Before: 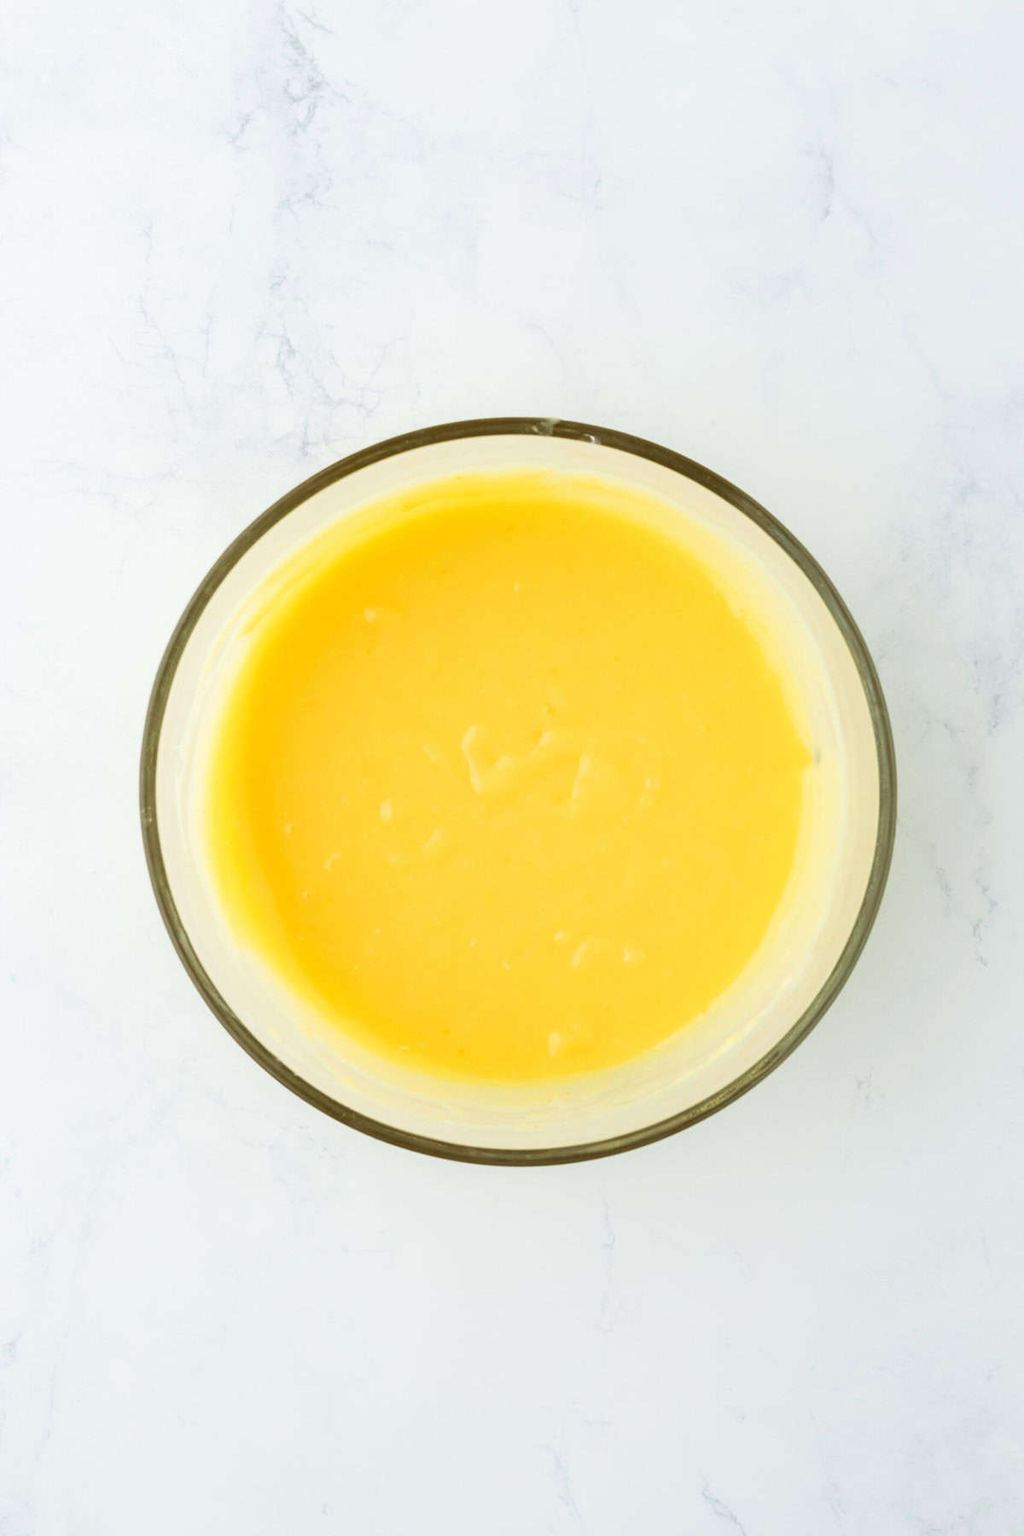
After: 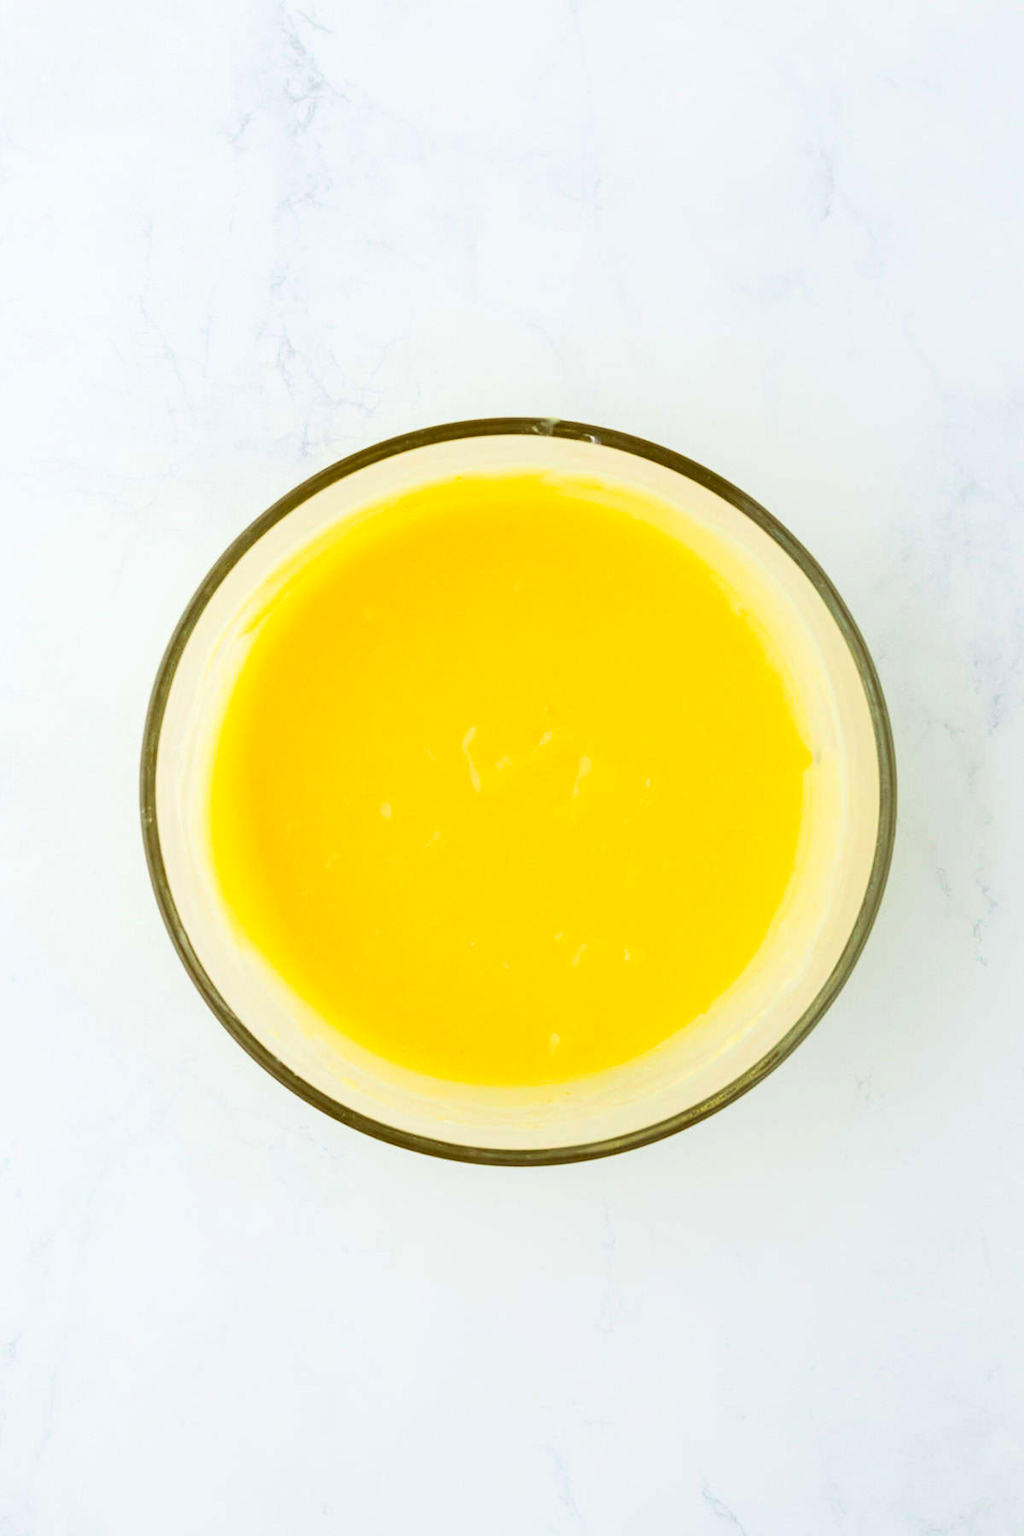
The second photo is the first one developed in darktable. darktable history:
shadows and highlights: shadows -28.24, highlights 30.6
color balance rgb: perceptual saturation grading › global saturation 29.679%
